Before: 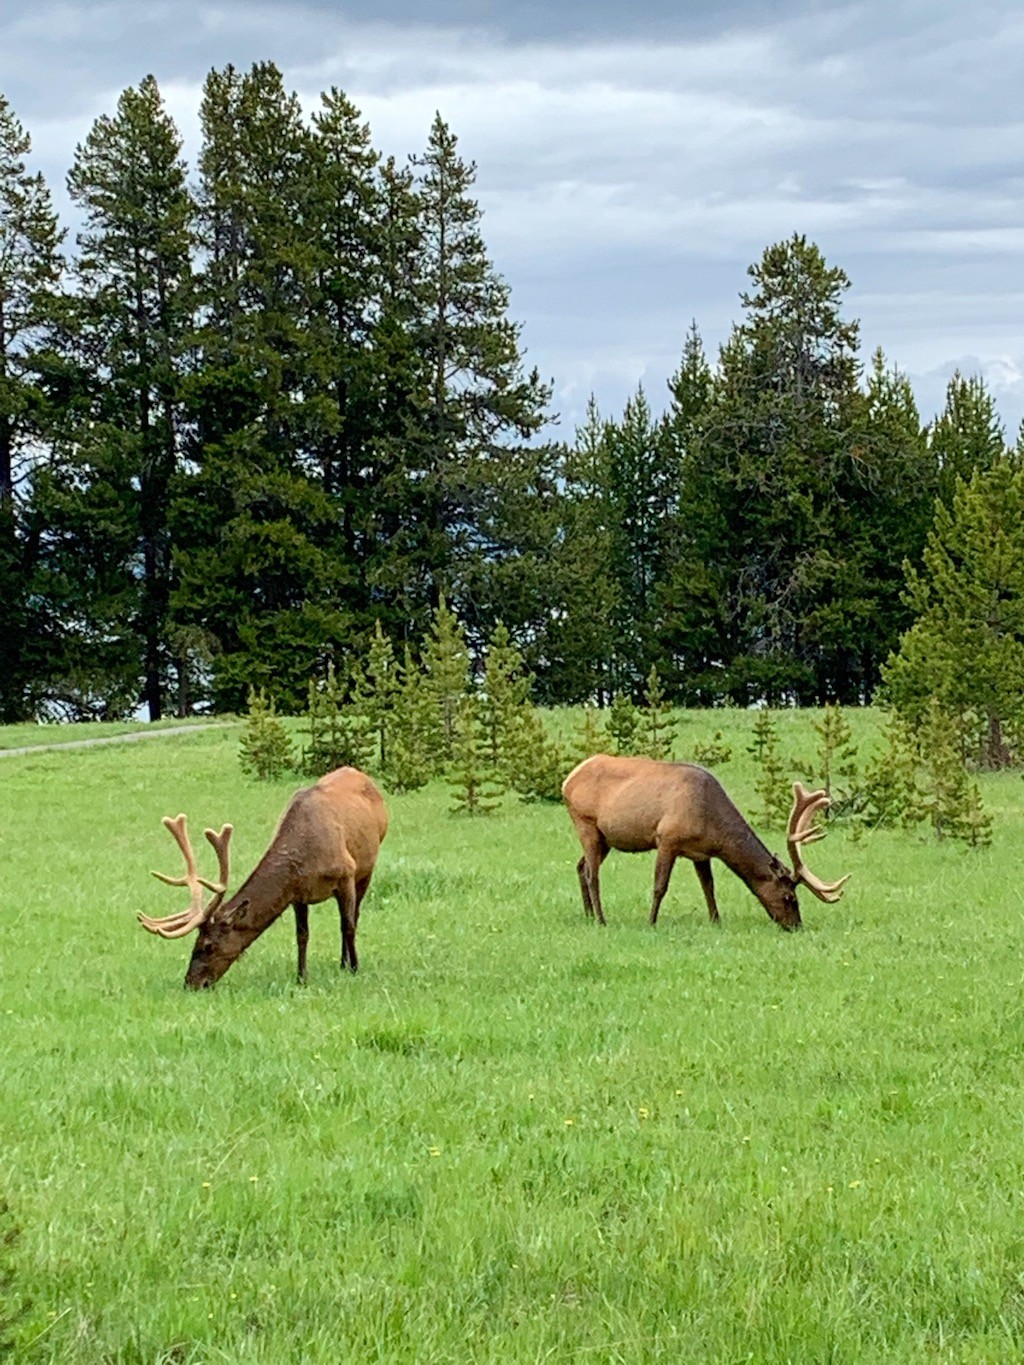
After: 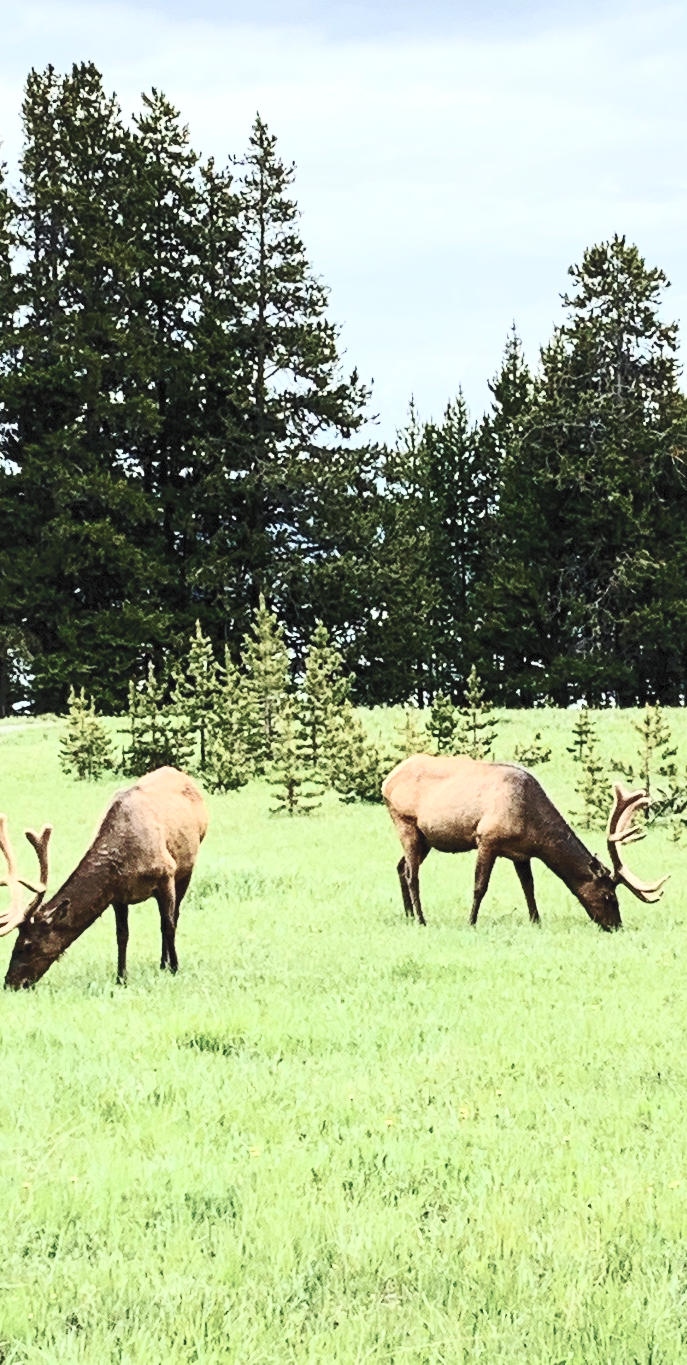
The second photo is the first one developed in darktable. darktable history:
crop and rotate: left 17.638%, right 15.185%
base curve: curves: ch0 [(0, 0) (0.073, 0.04) (0.157, 0.139) (0.492, 0.492) (0.758, 0.758) (1, 1)], preserve colors none
contrast brightness saturation: contrast 0.588, brightness 0.566, saturation -0.335
shadows and highlights: shadows 61.6, white point adjustment 0.325, highlights -33.97, compress 83.66%
